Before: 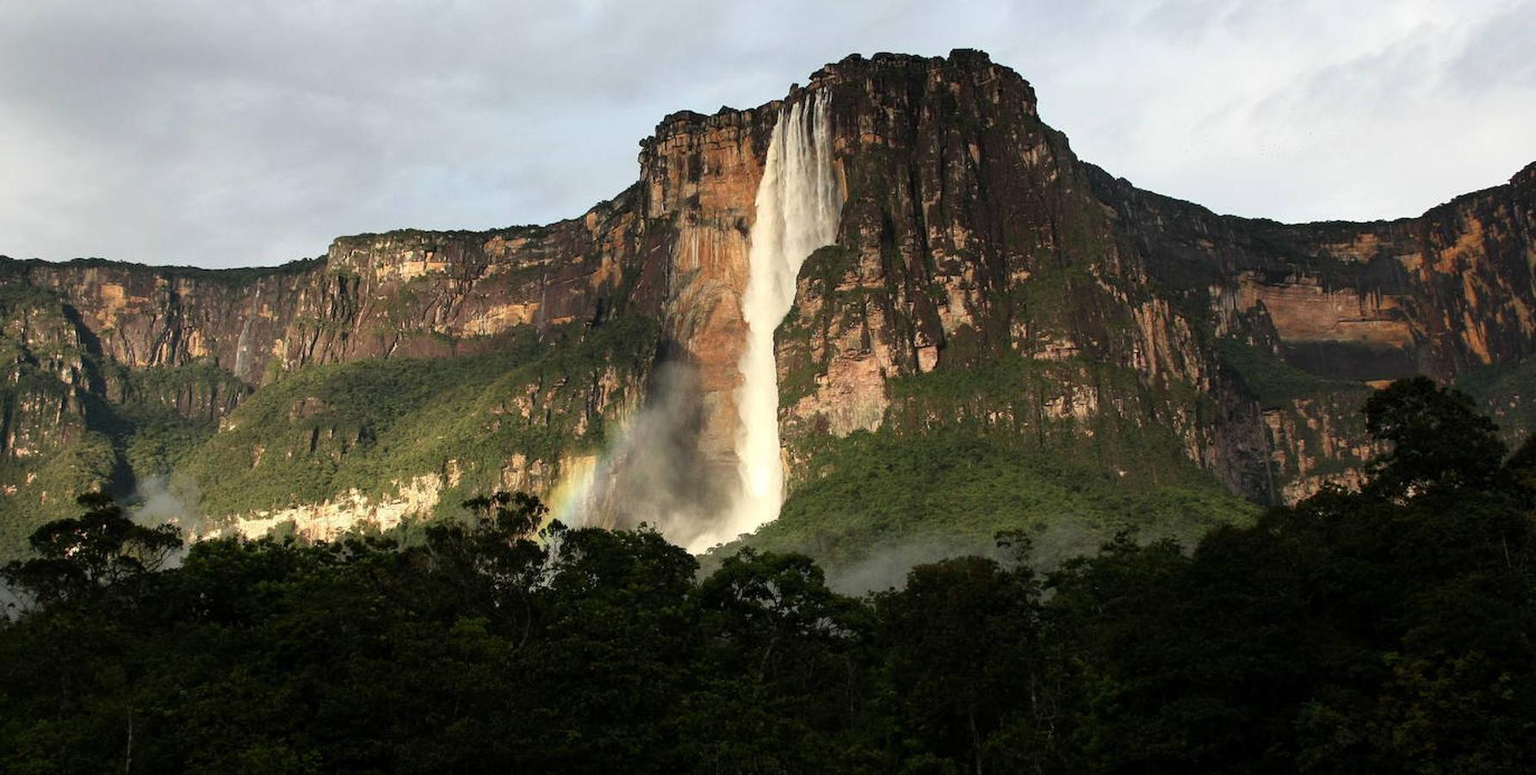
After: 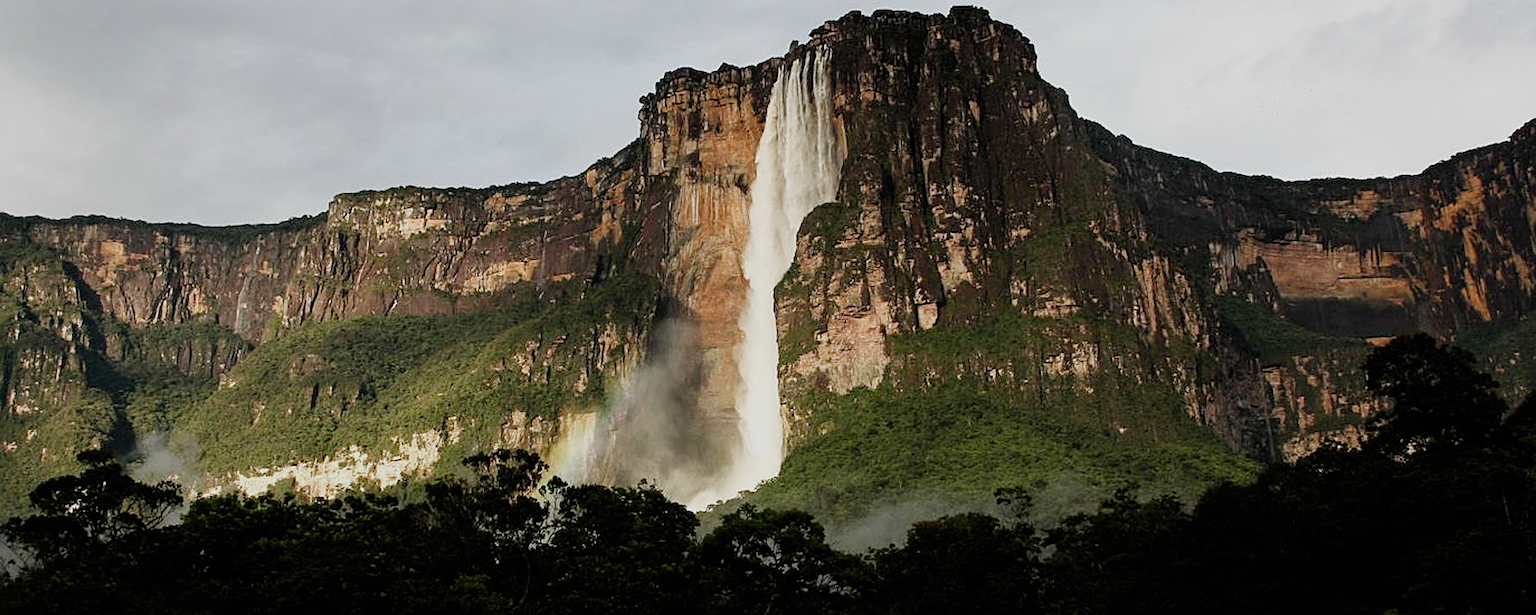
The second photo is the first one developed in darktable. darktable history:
filmic rgb: black relative exposure -7.98 EV, white relative exposure 3.8 EV, hardness 4.4, preserve chrominance no, color science v4 (2020), iterations of high-quality reconstruction 0, type of noise poissonian
sharpen: on, module defaults
crop and rotate: top 5.648%, bottom 14.856%
